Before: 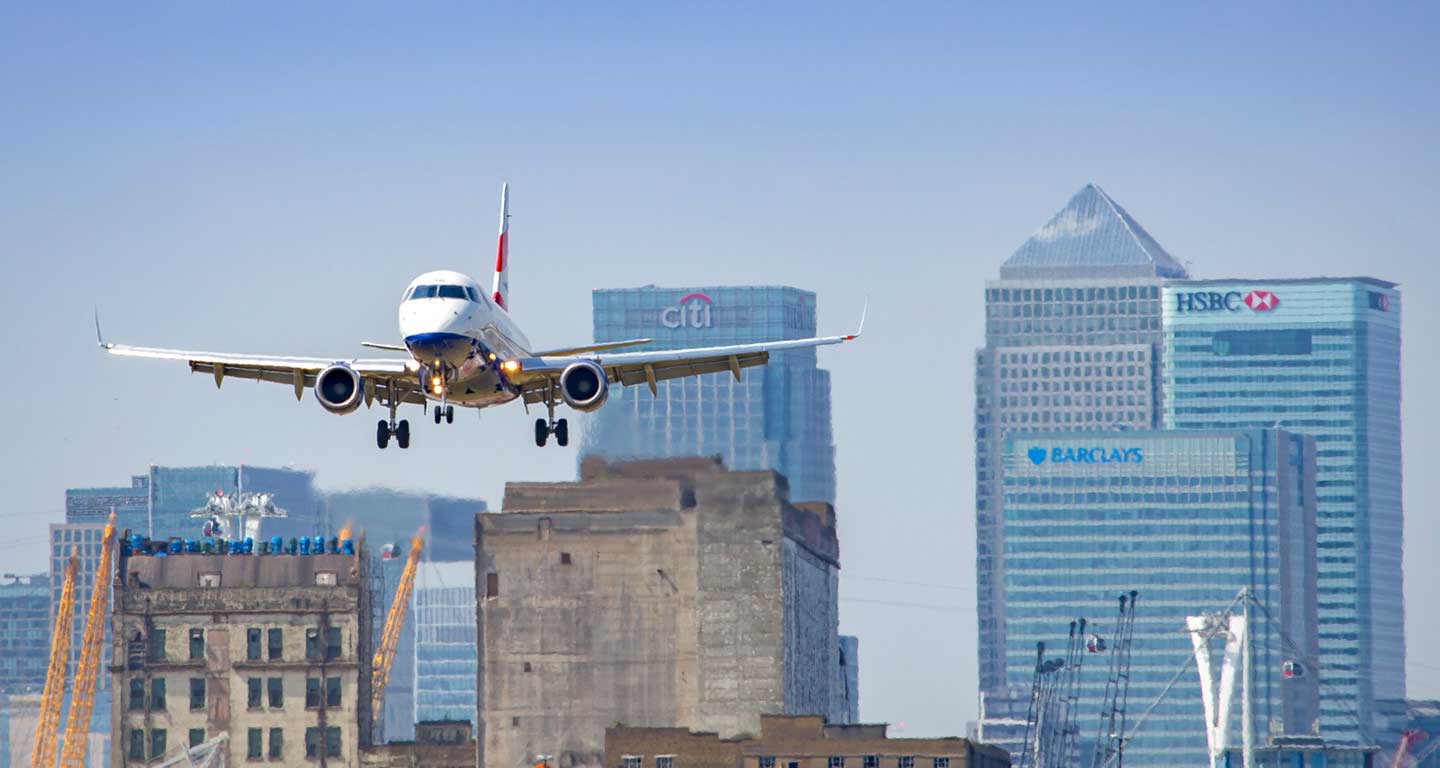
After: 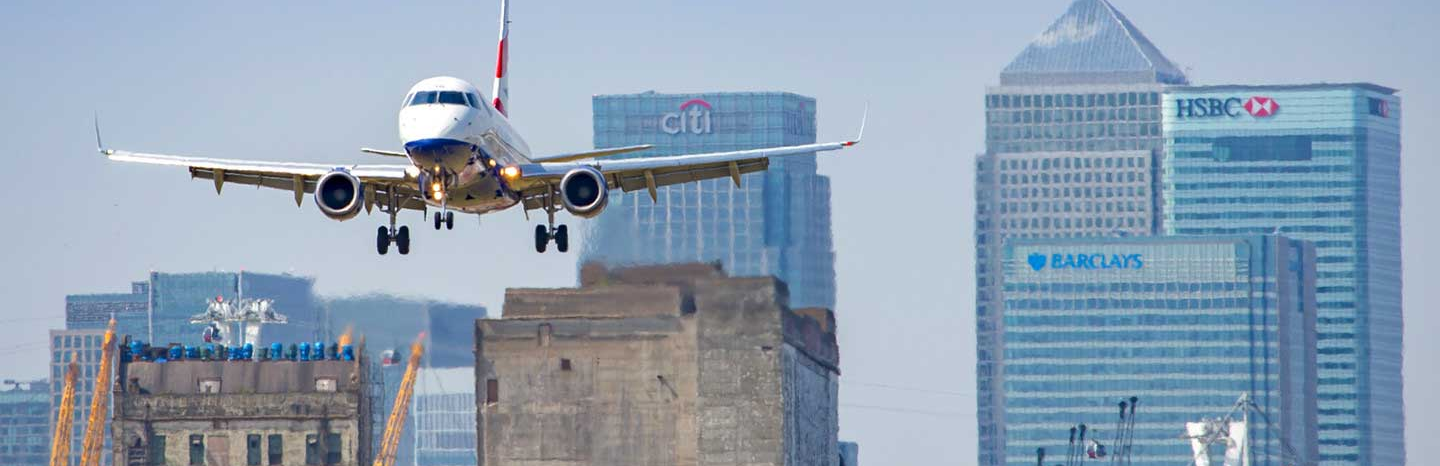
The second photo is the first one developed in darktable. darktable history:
crop and rotate: top 25.312%, bottom 13.927%
